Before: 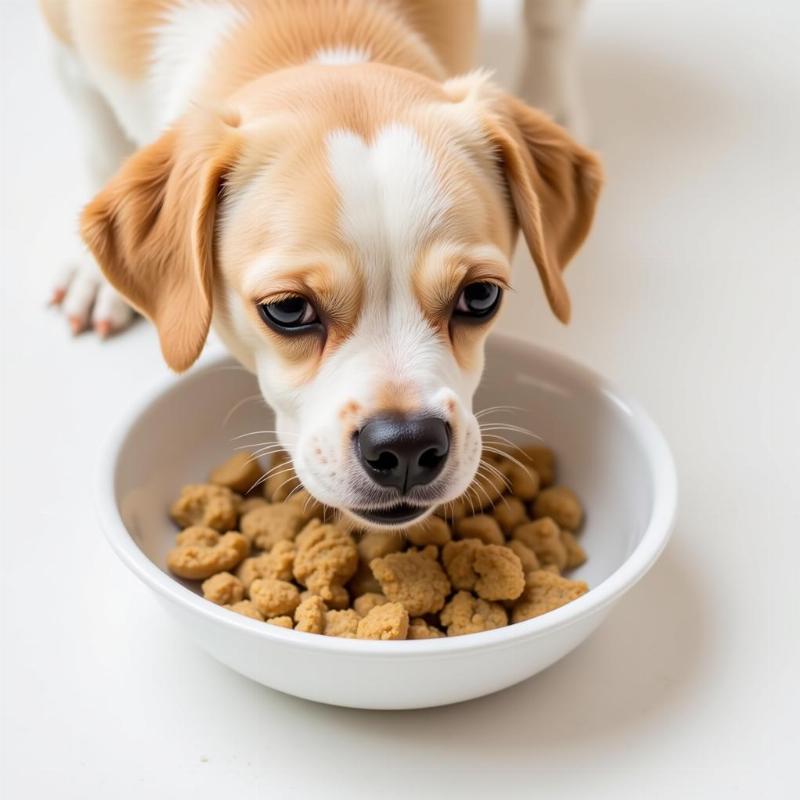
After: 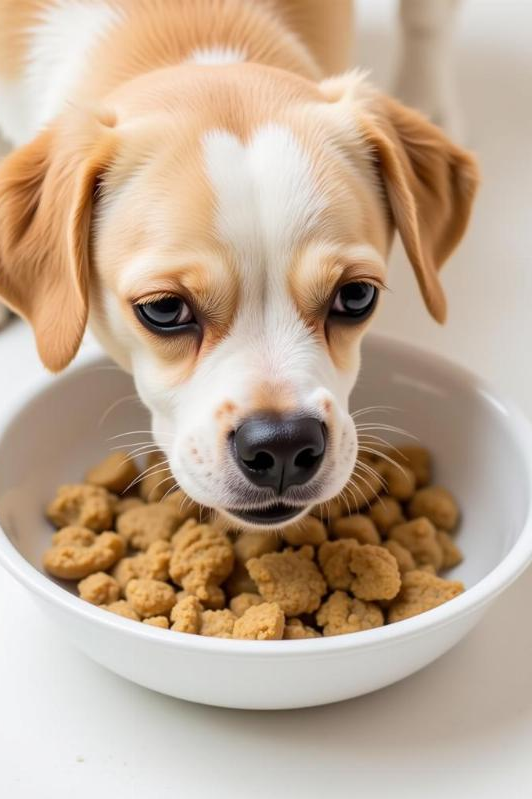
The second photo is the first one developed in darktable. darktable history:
crop and rotate: left 15.618%, right 17.781%
